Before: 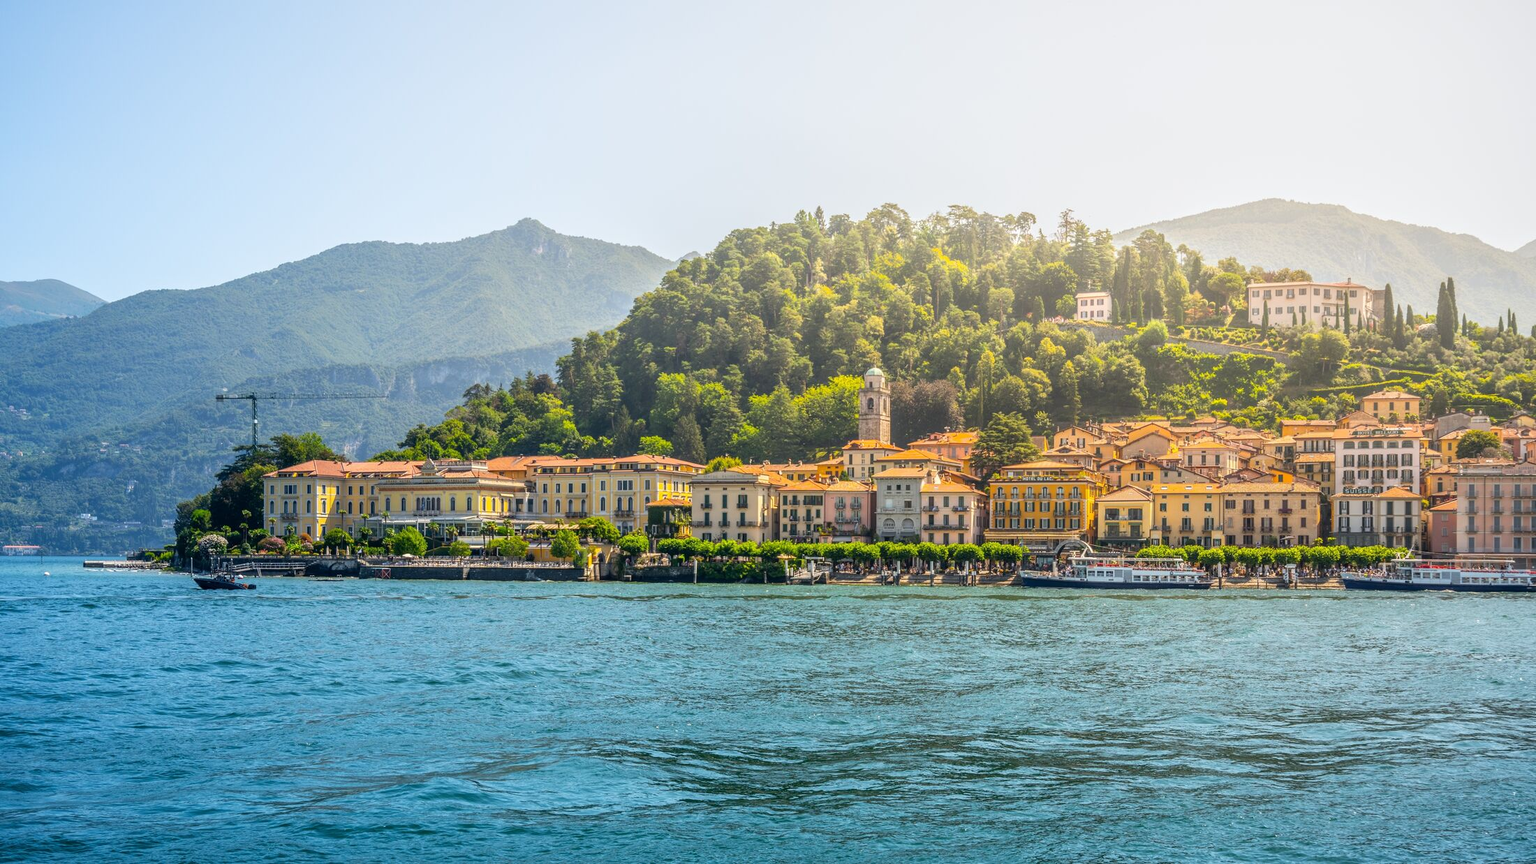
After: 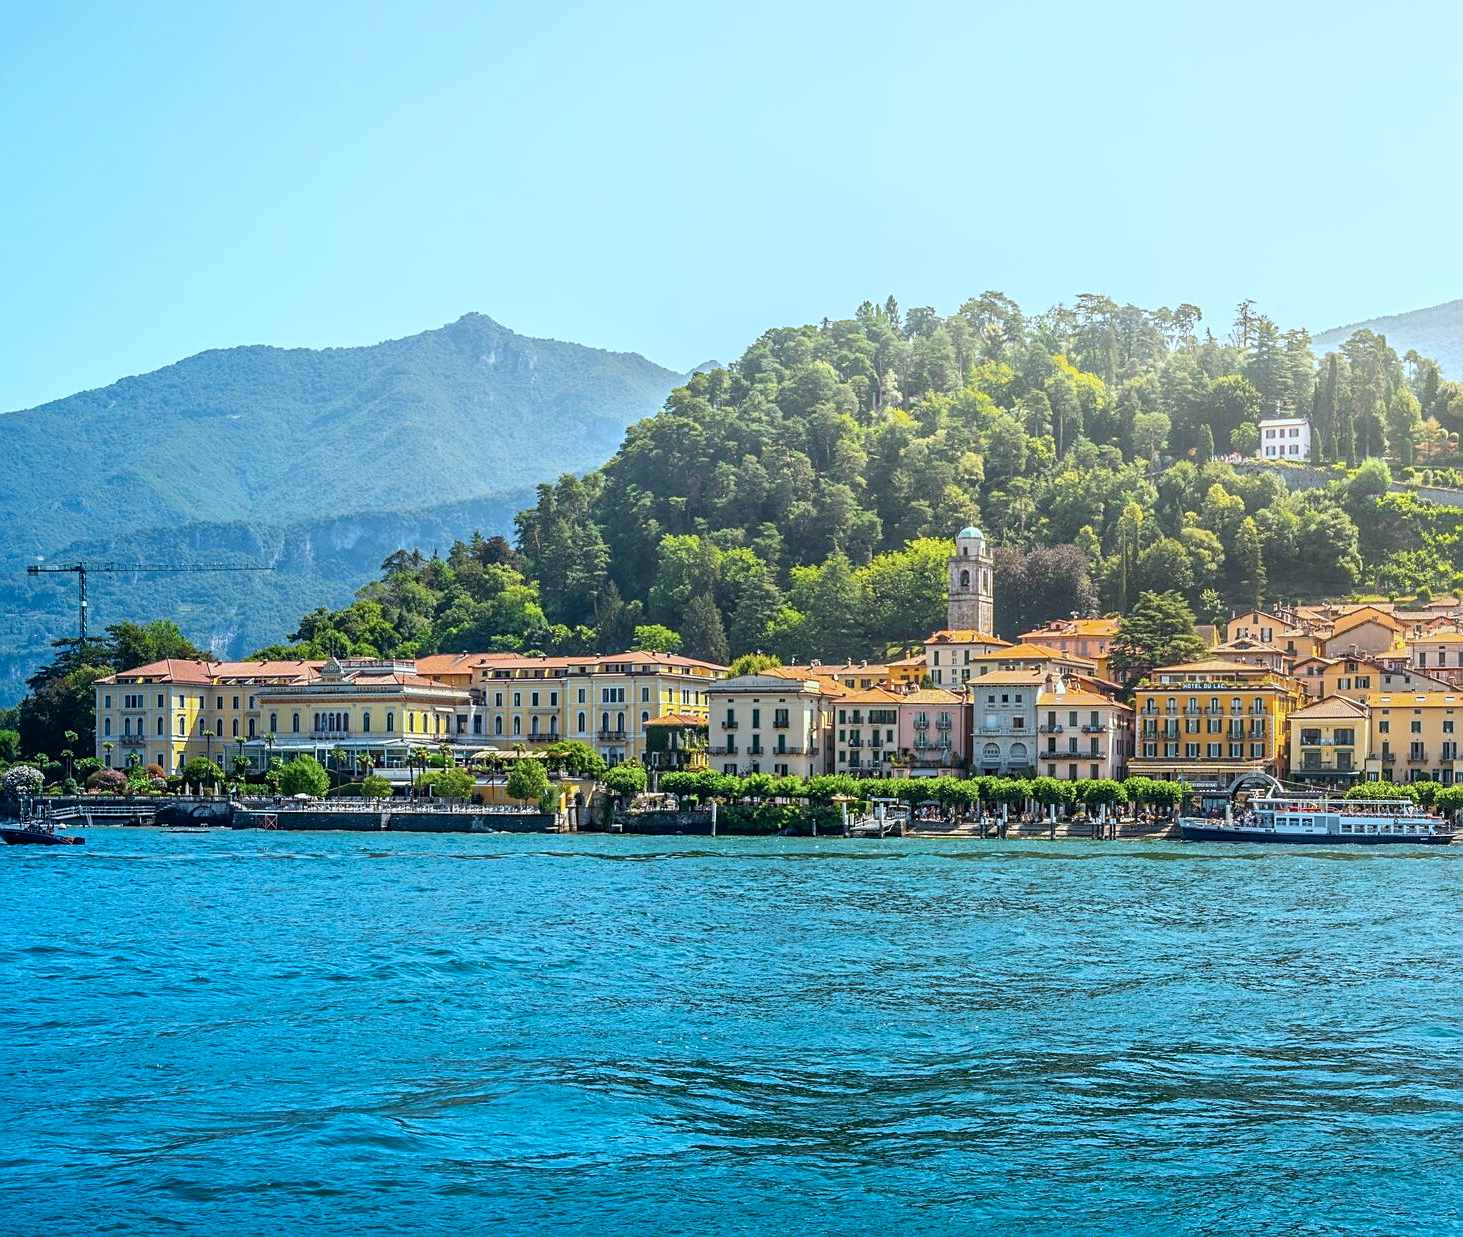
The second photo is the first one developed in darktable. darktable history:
color correction: highlights a* -9.83, highlights b* -21.18
sharpen: amount 0.47
crop and rotate: left 12.825%, right 20.67%
haze removal: compatibility mode true, adaptive false
